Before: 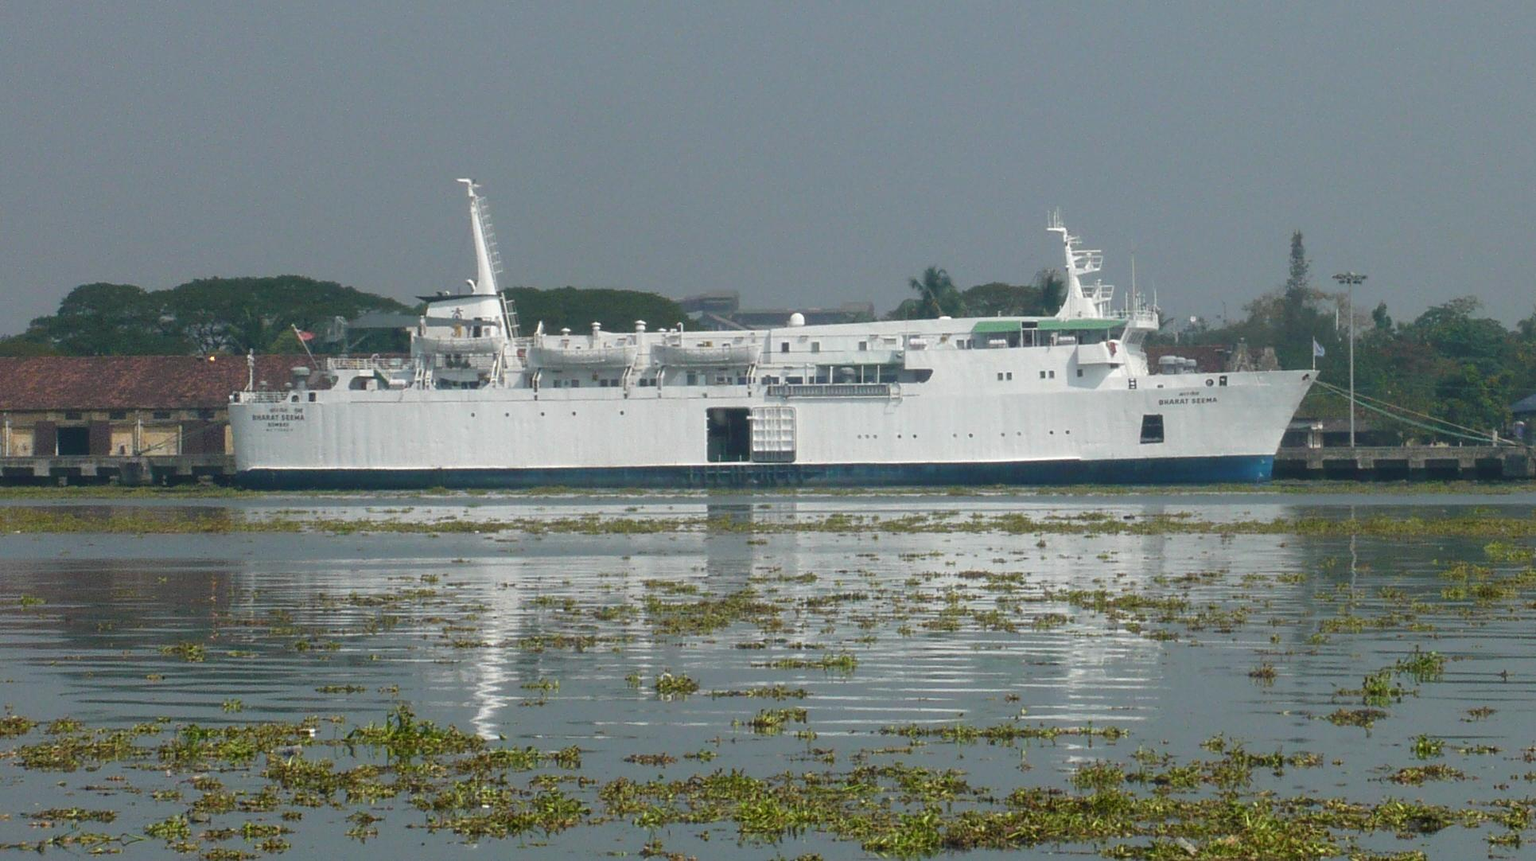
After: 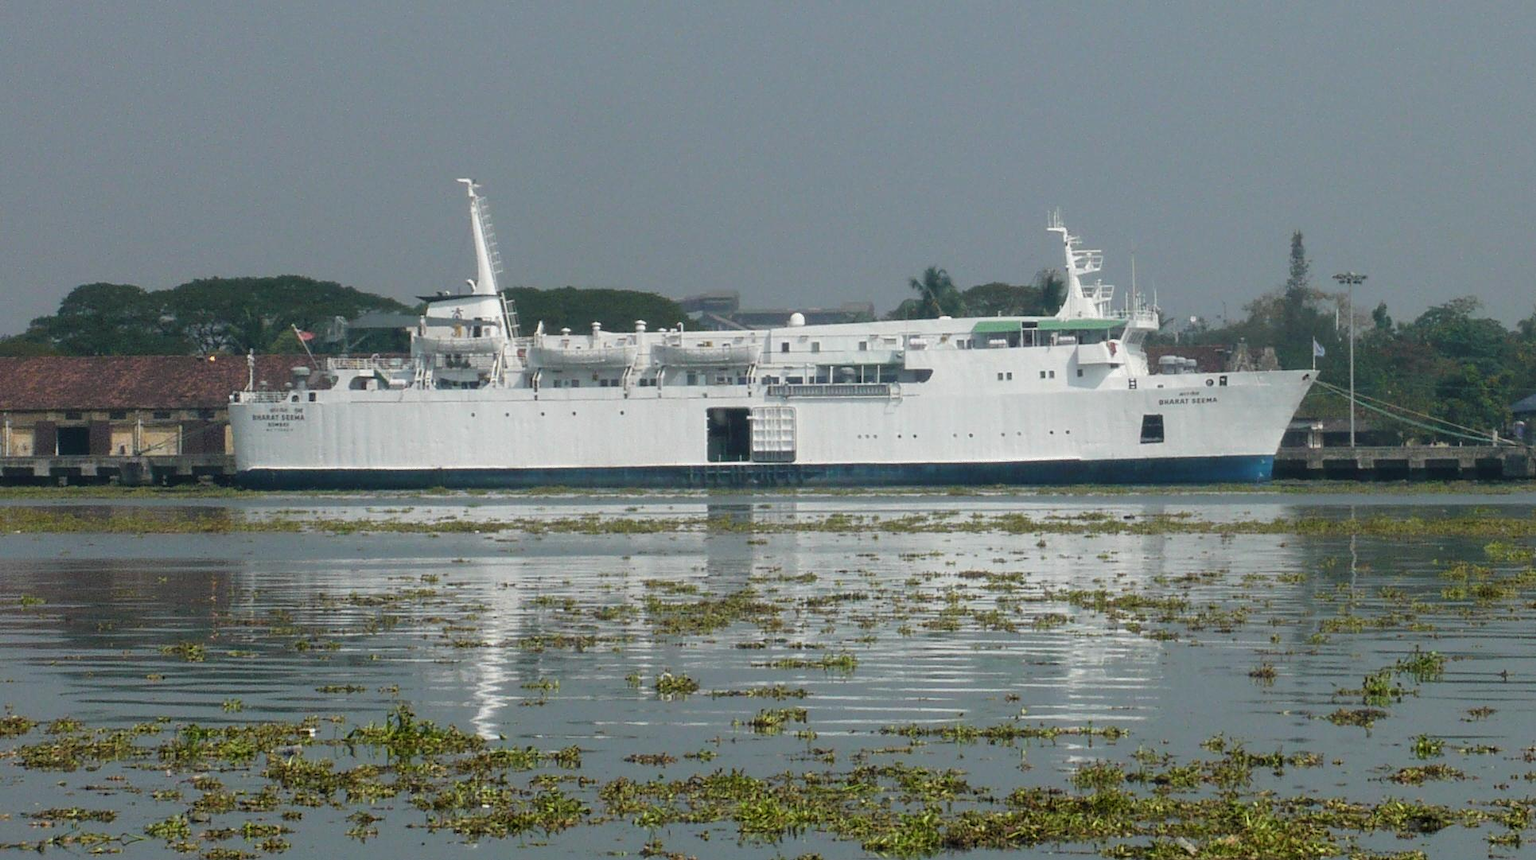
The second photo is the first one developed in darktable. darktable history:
filmic rgb: middle gray luminance 18.25%, black relative exposure -11.44 EV, white relative exposure 2.53 EV, target black luminance 0%, hardness 8.47, latitude 98.06%, contrast 1.08, shadows ↔ highlights balance 0.581%
